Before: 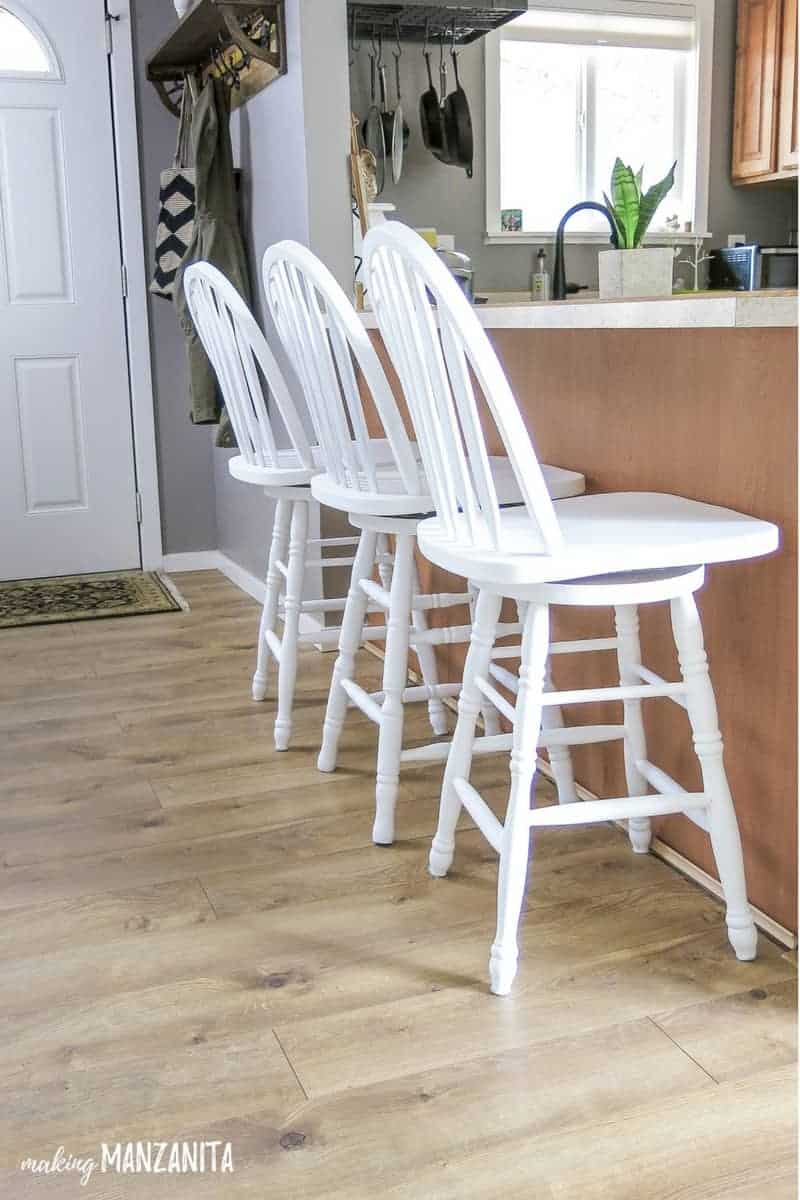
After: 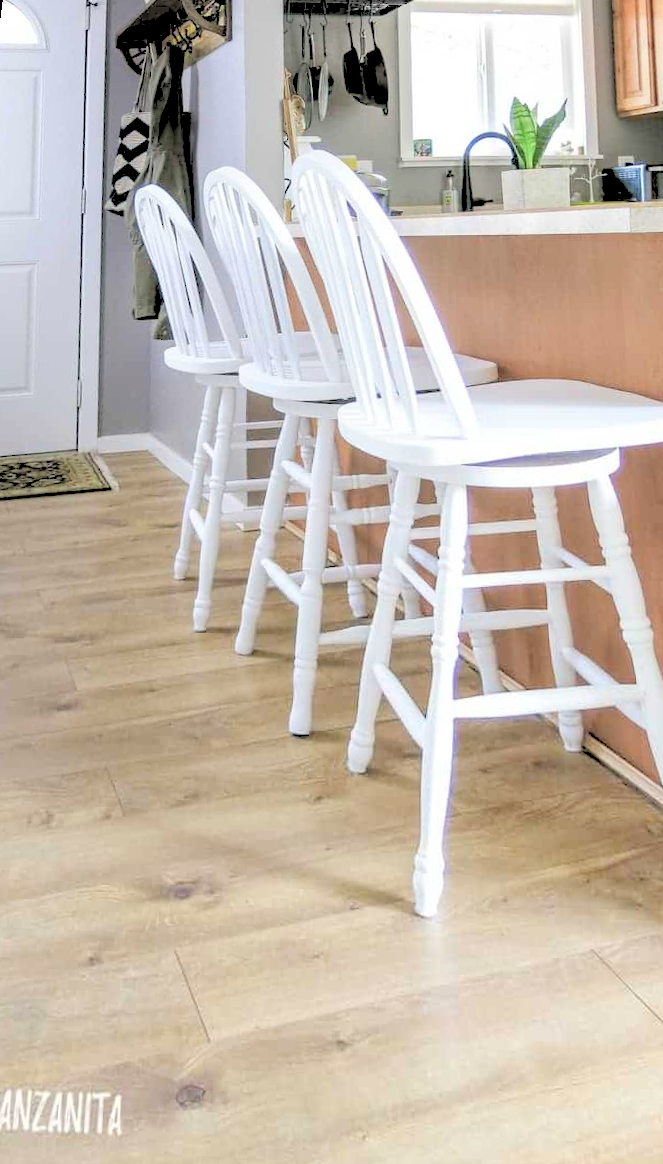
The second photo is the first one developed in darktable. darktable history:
rgb levels: levels [[0.027, 0.429, 0.996], [0, 0.5, 1], [0, 0.5, 1]]
rotate and perspective: rotation 0.72°, lens shift (vertical) -0.352, lens shift (horizontal) -0.051, crop left 0.152, crop right 0.859, crop top 0.019, crop bottom 0.964
